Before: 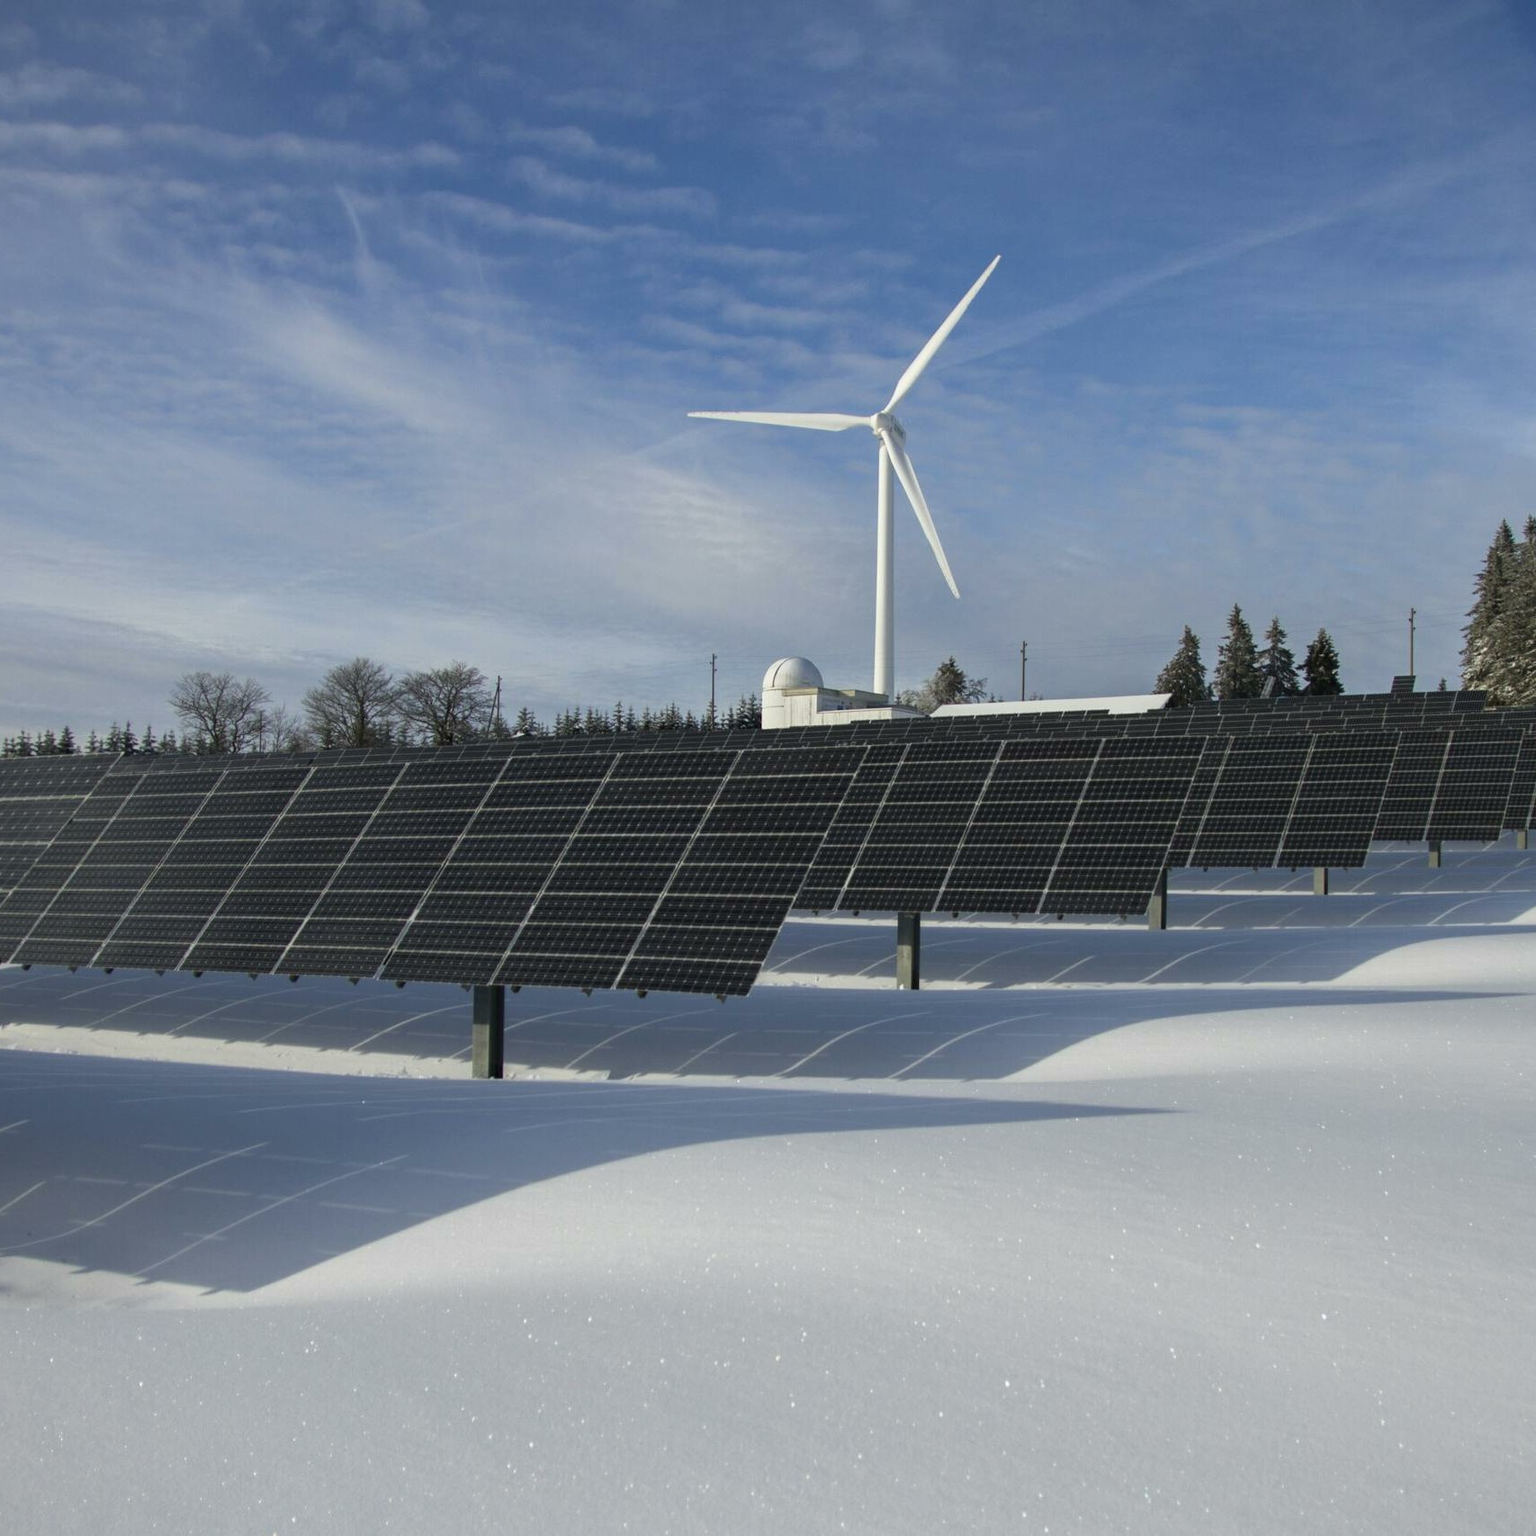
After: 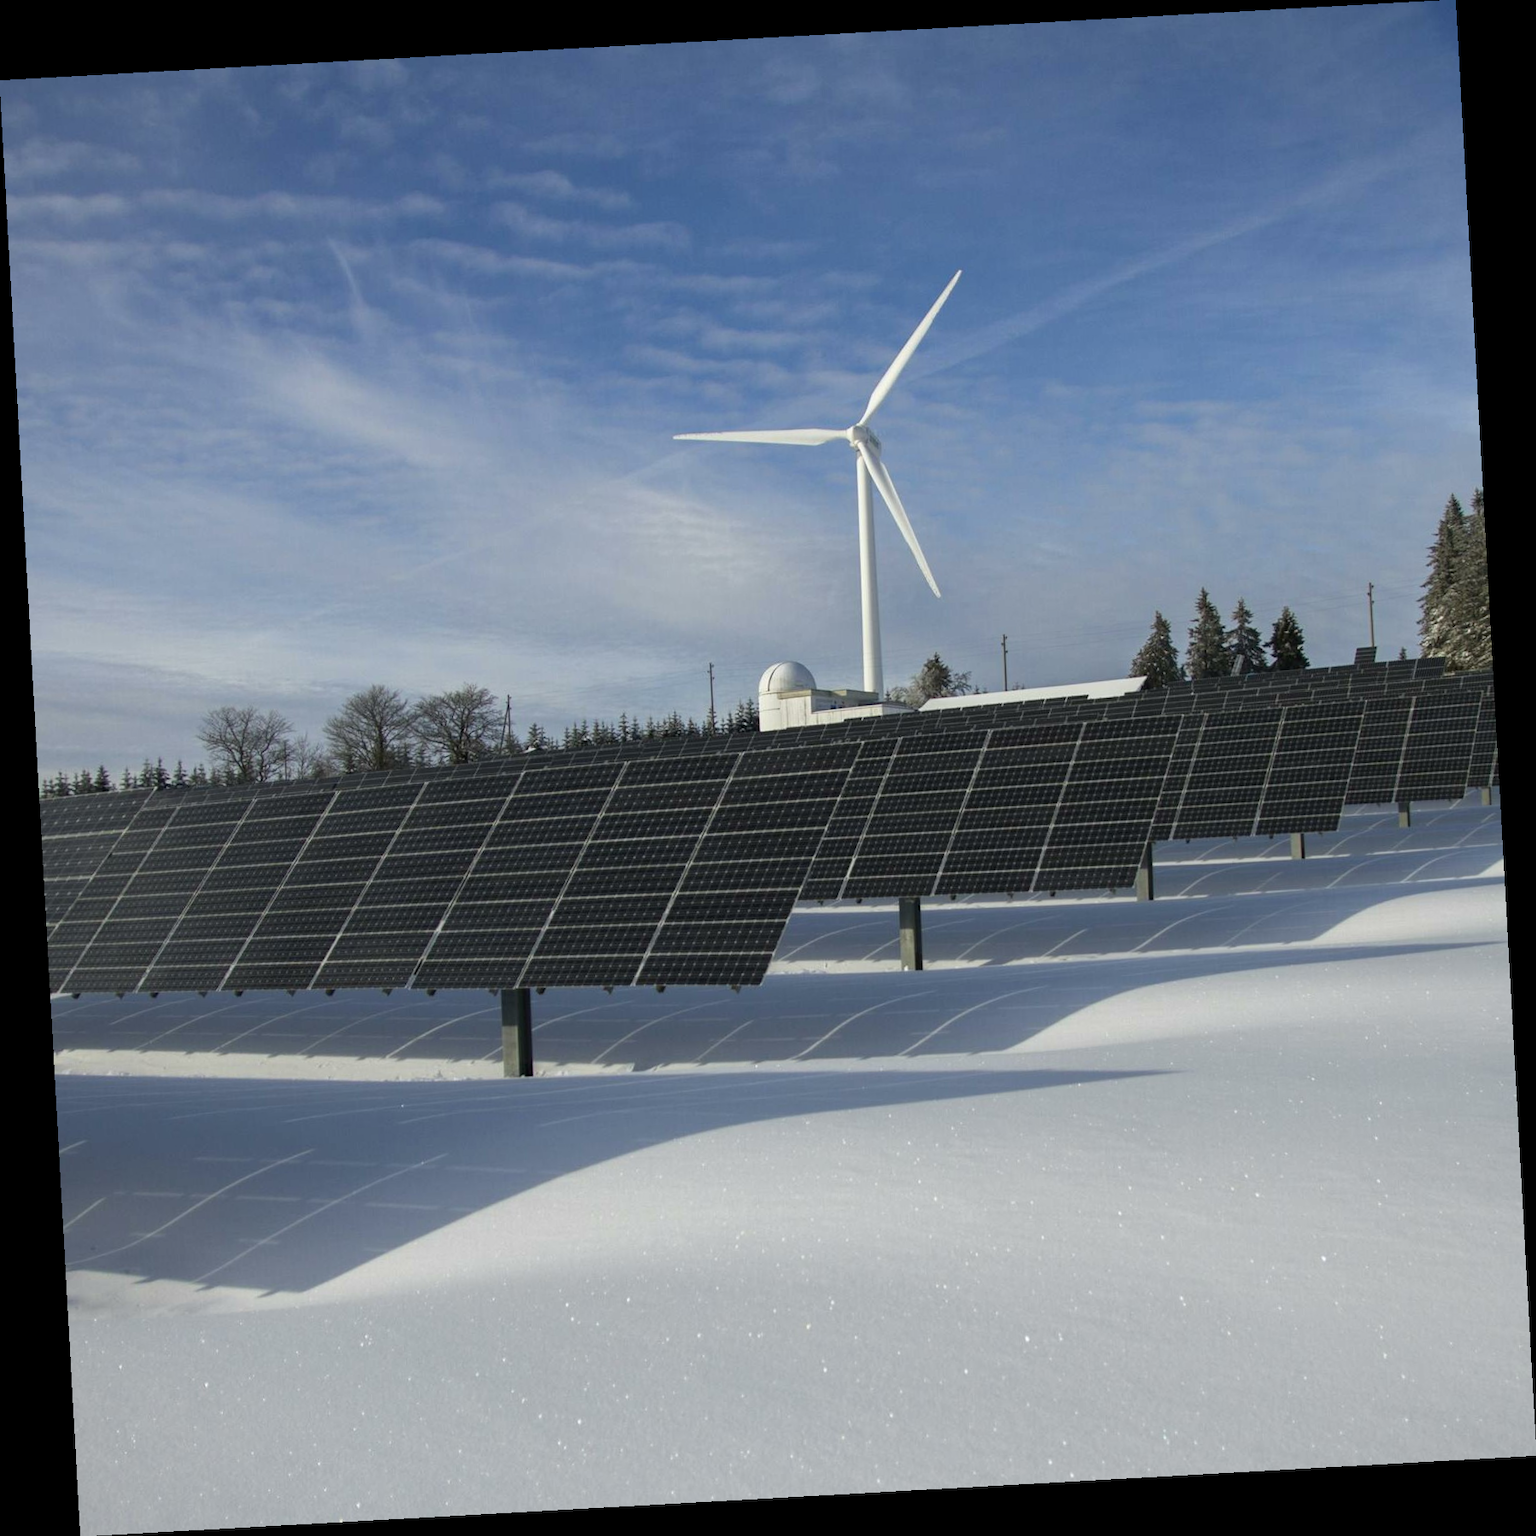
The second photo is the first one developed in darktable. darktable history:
rotate and perspective: rotation -3.18°, automatic cropping off
tone equalizer: on, module defaults
